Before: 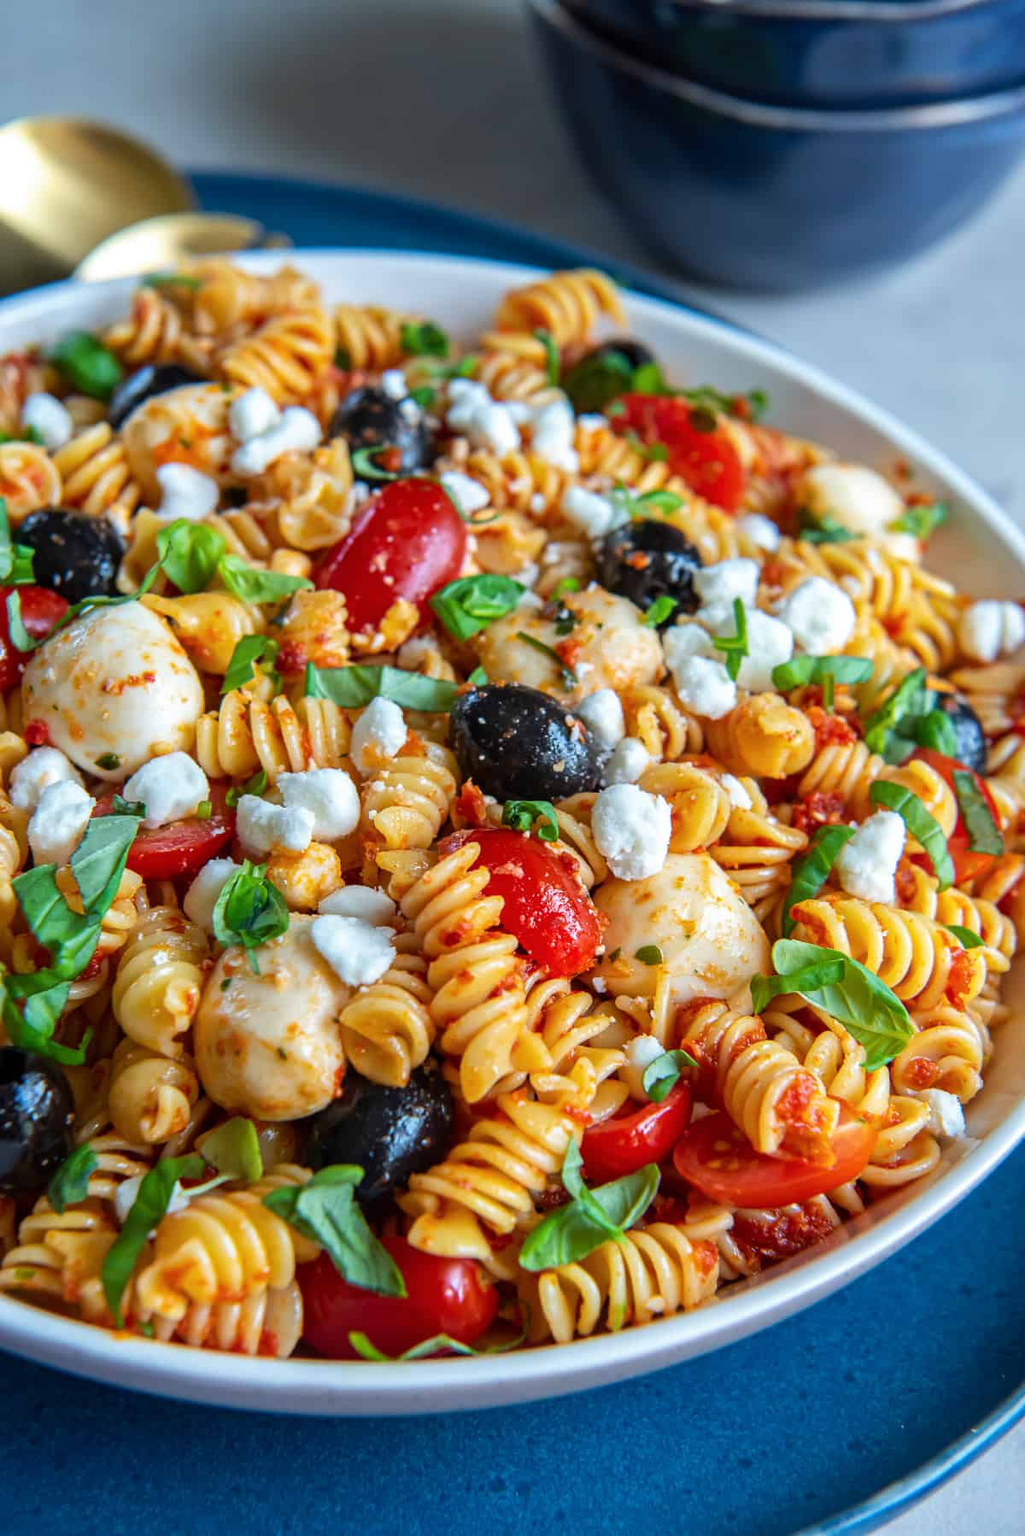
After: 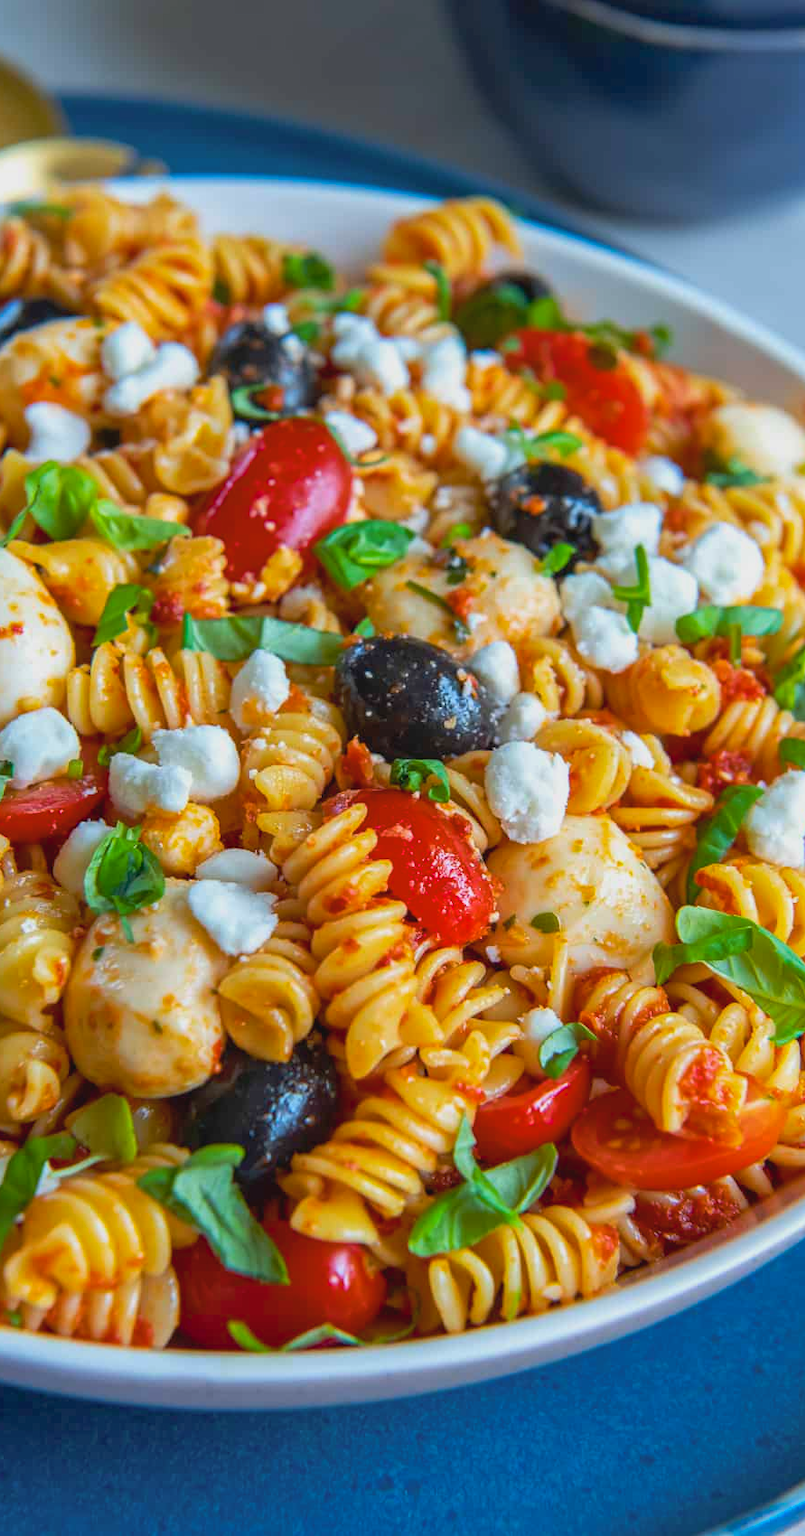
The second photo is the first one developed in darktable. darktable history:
tone curve: curves: ch0 [(0, 0.042) (0.129, 0.18) (0.501, 0.497) (1, 1)], preserve colors none
color balance rgb: perceptual saturation grading › global saturation 25.297%, contrast -10.514%
crop and rotate: left 13.02%, top 5.403%, right 12.617%
